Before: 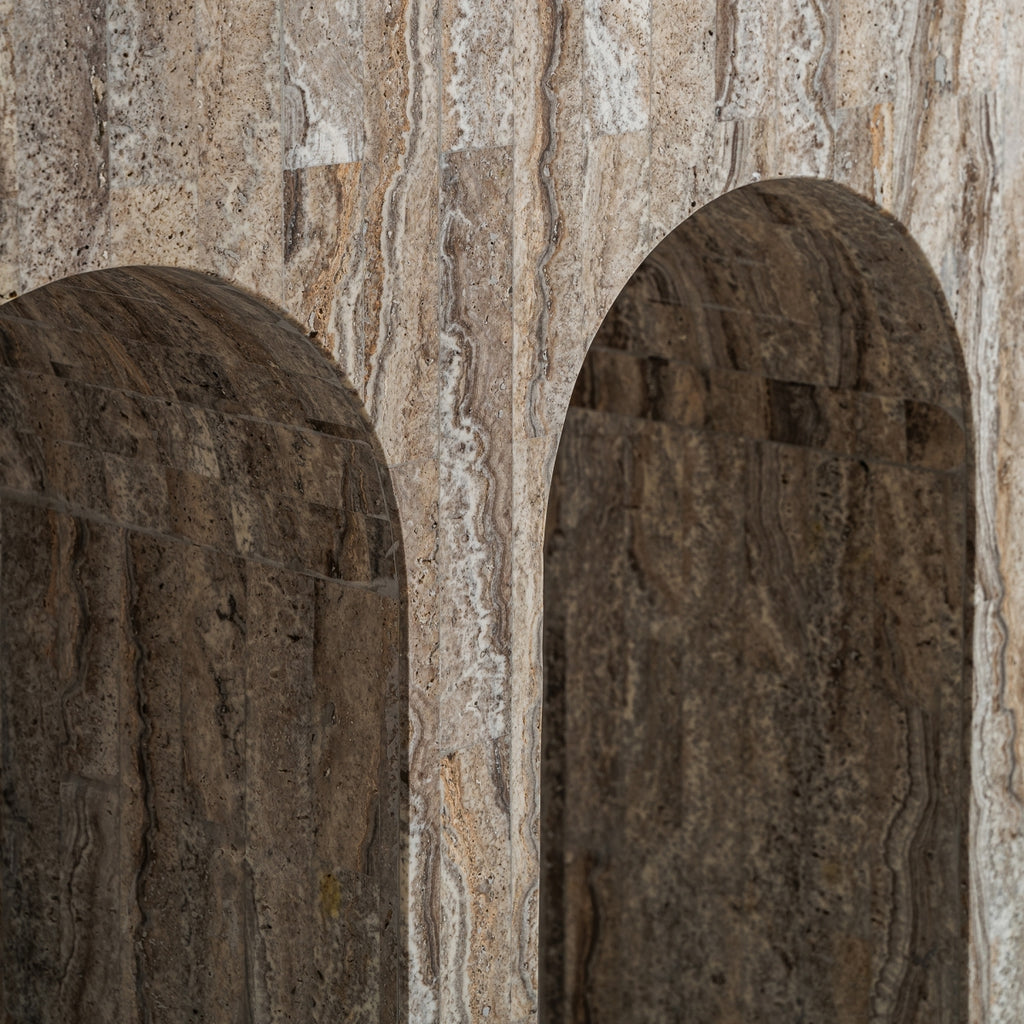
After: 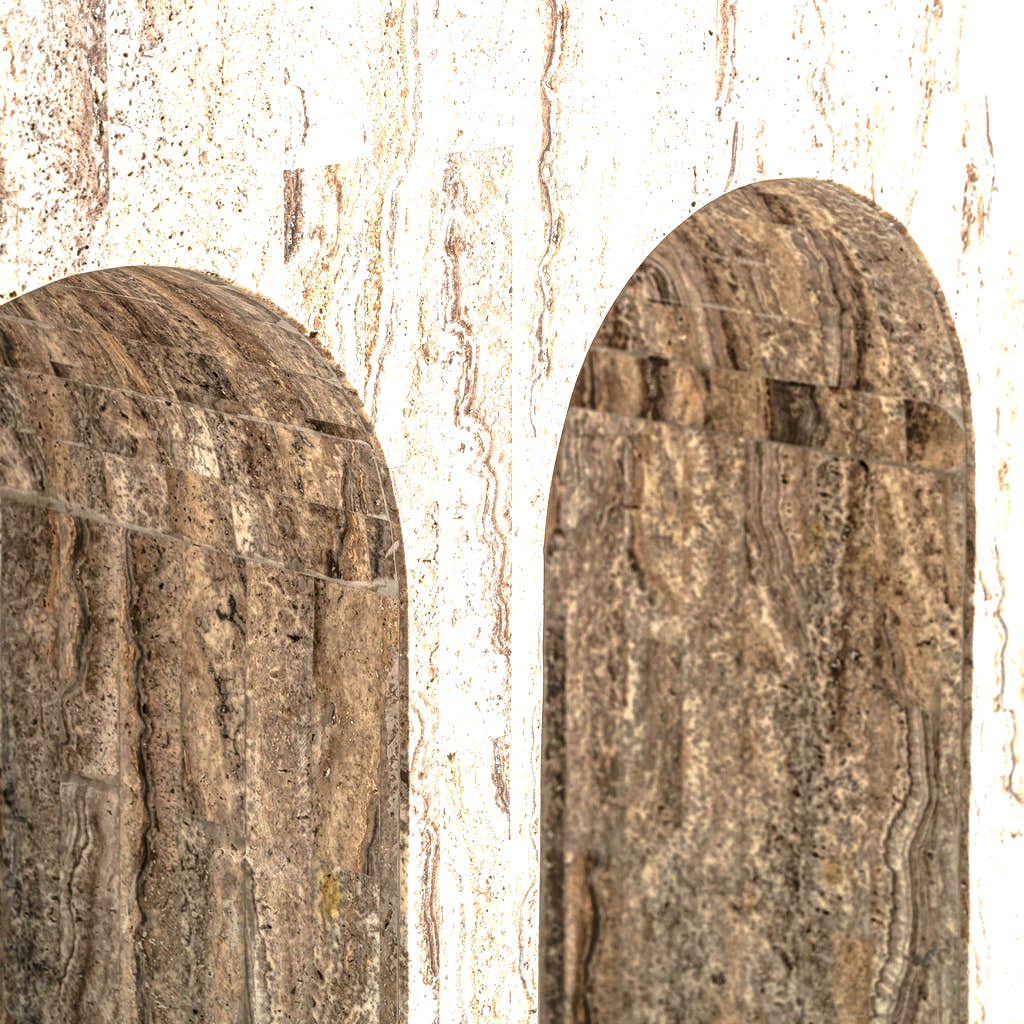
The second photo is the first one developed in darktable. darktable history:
velvia: on, module defaults
local contrast: highlights 38%, shadows 60%, detail 136%, midtone range 0.508
exposure: black level correction 0, exposure 2.17 EV, compensate exposure bias true, compensate highlight preservation false
